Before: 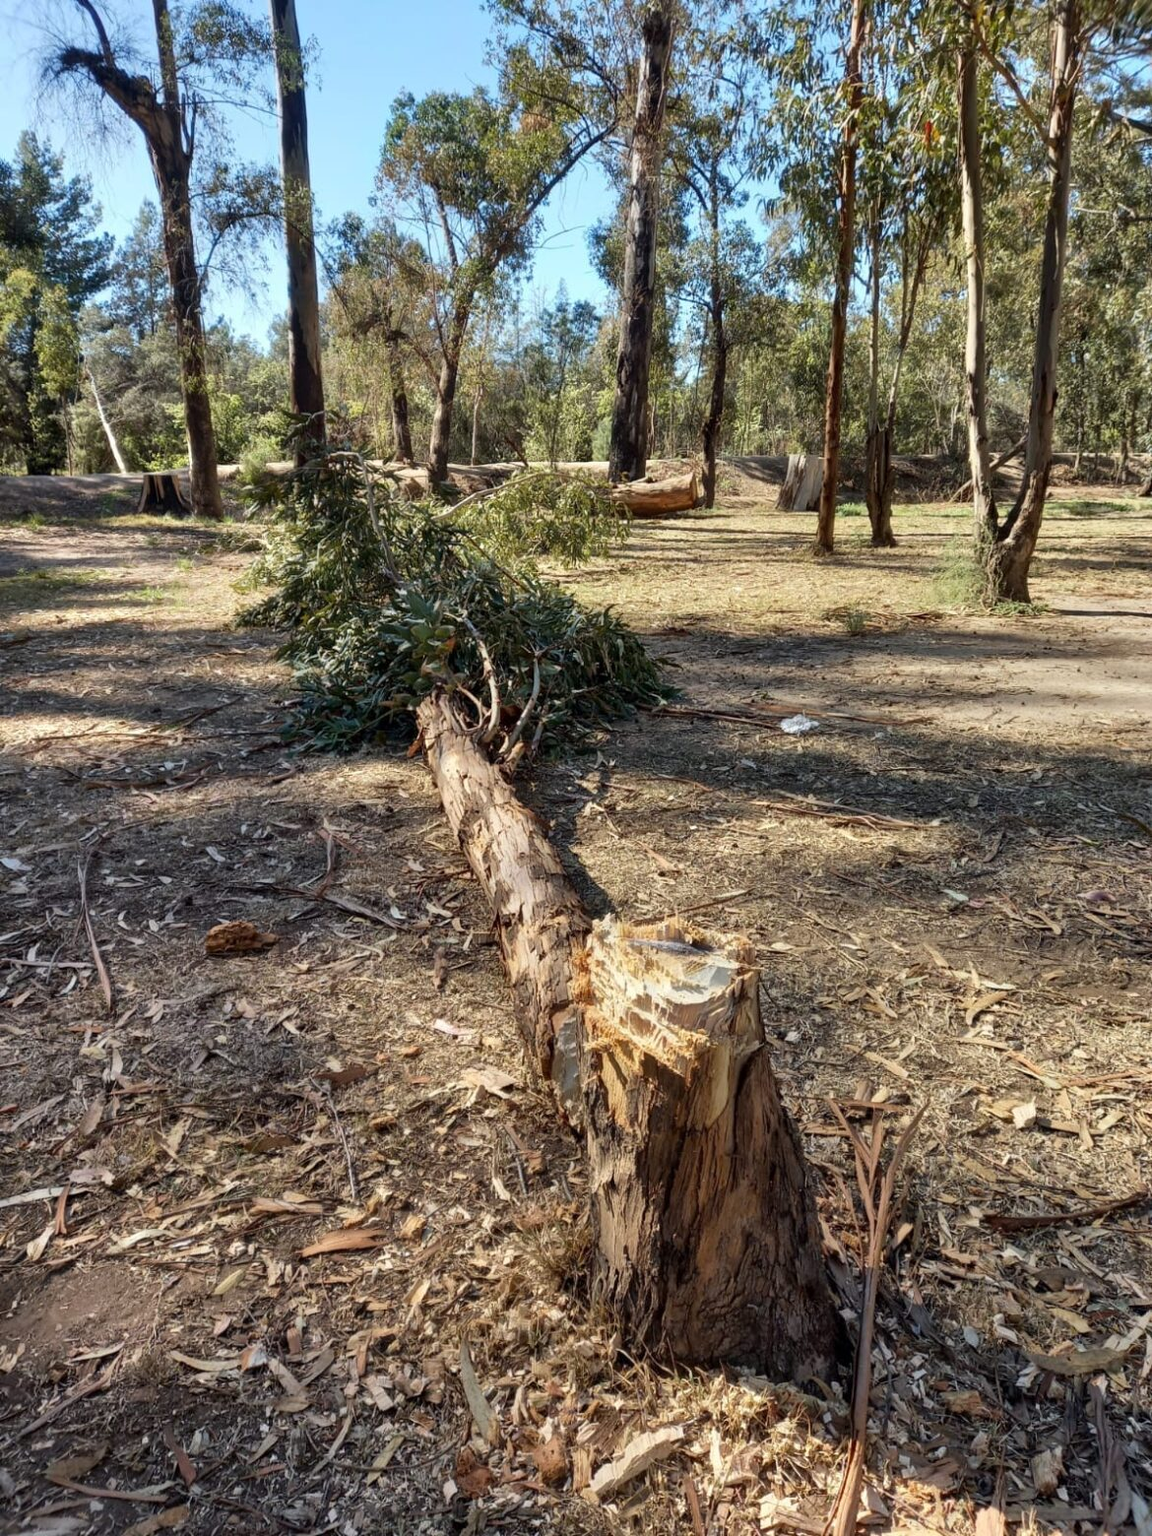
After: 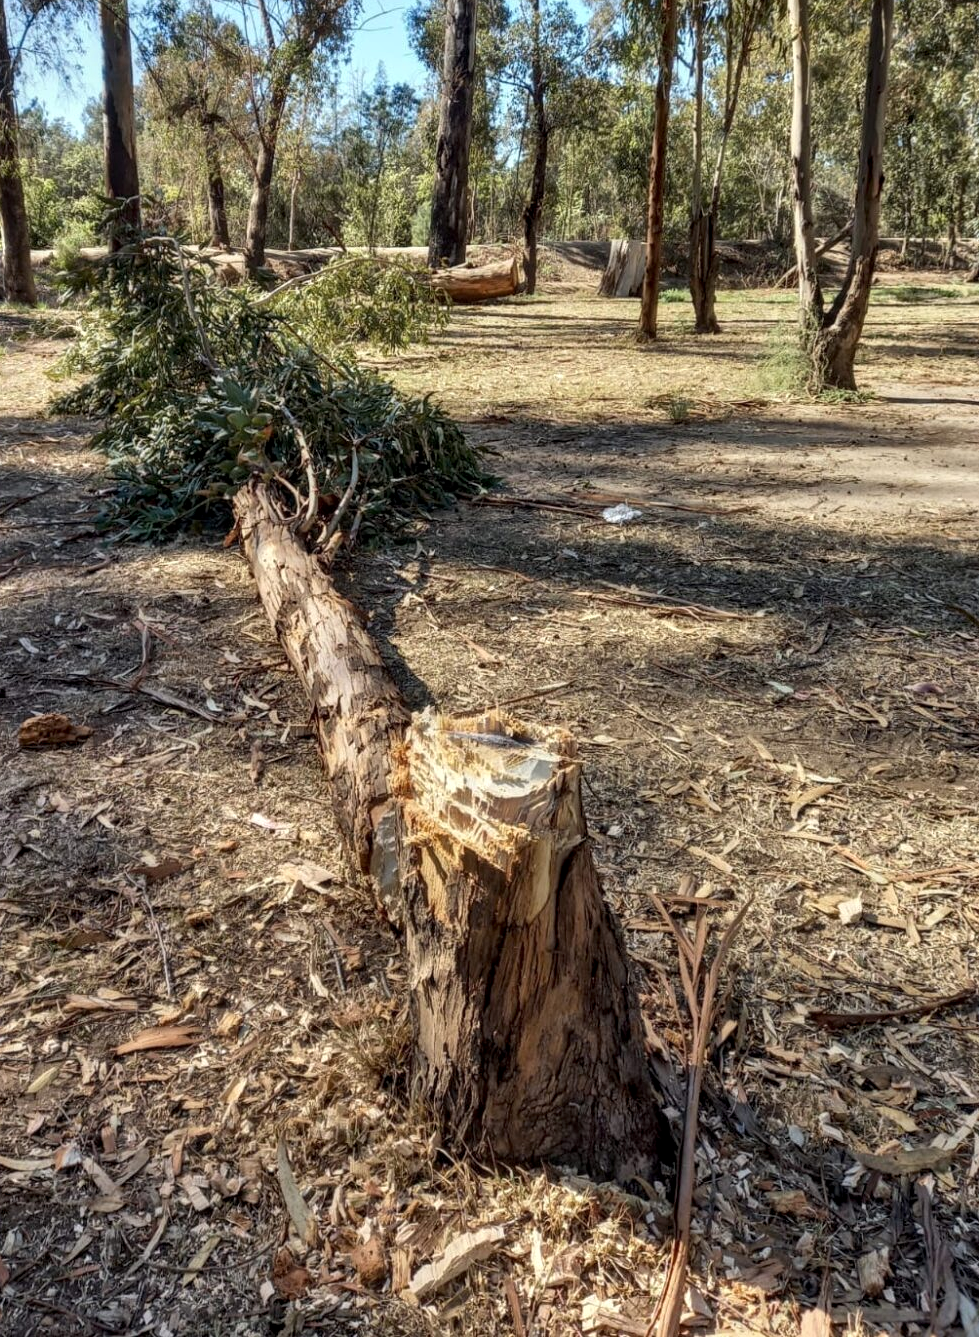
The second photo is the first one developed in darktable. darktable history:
local contrast: on, module defaults
crop: left 16.315%, top 14.246%
